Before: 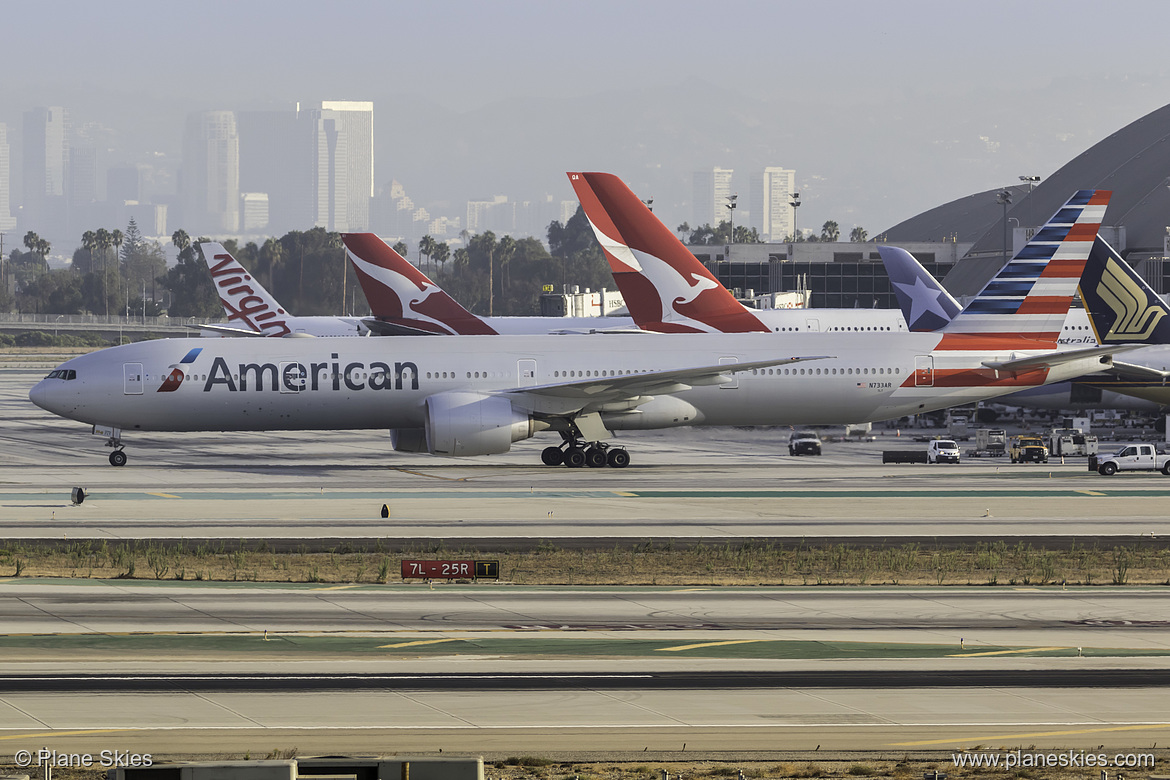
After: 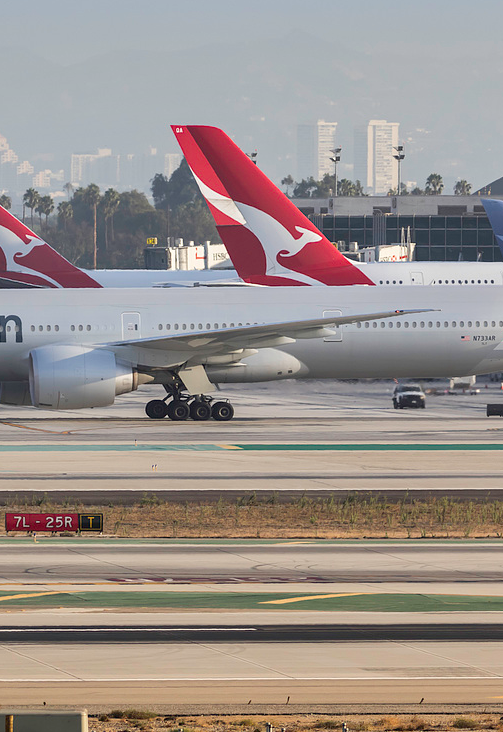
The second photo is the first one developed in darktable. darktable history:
crop: left 33.905%, top 6.067%, right 23.025%
shadows and highlights: soften with gaussian
